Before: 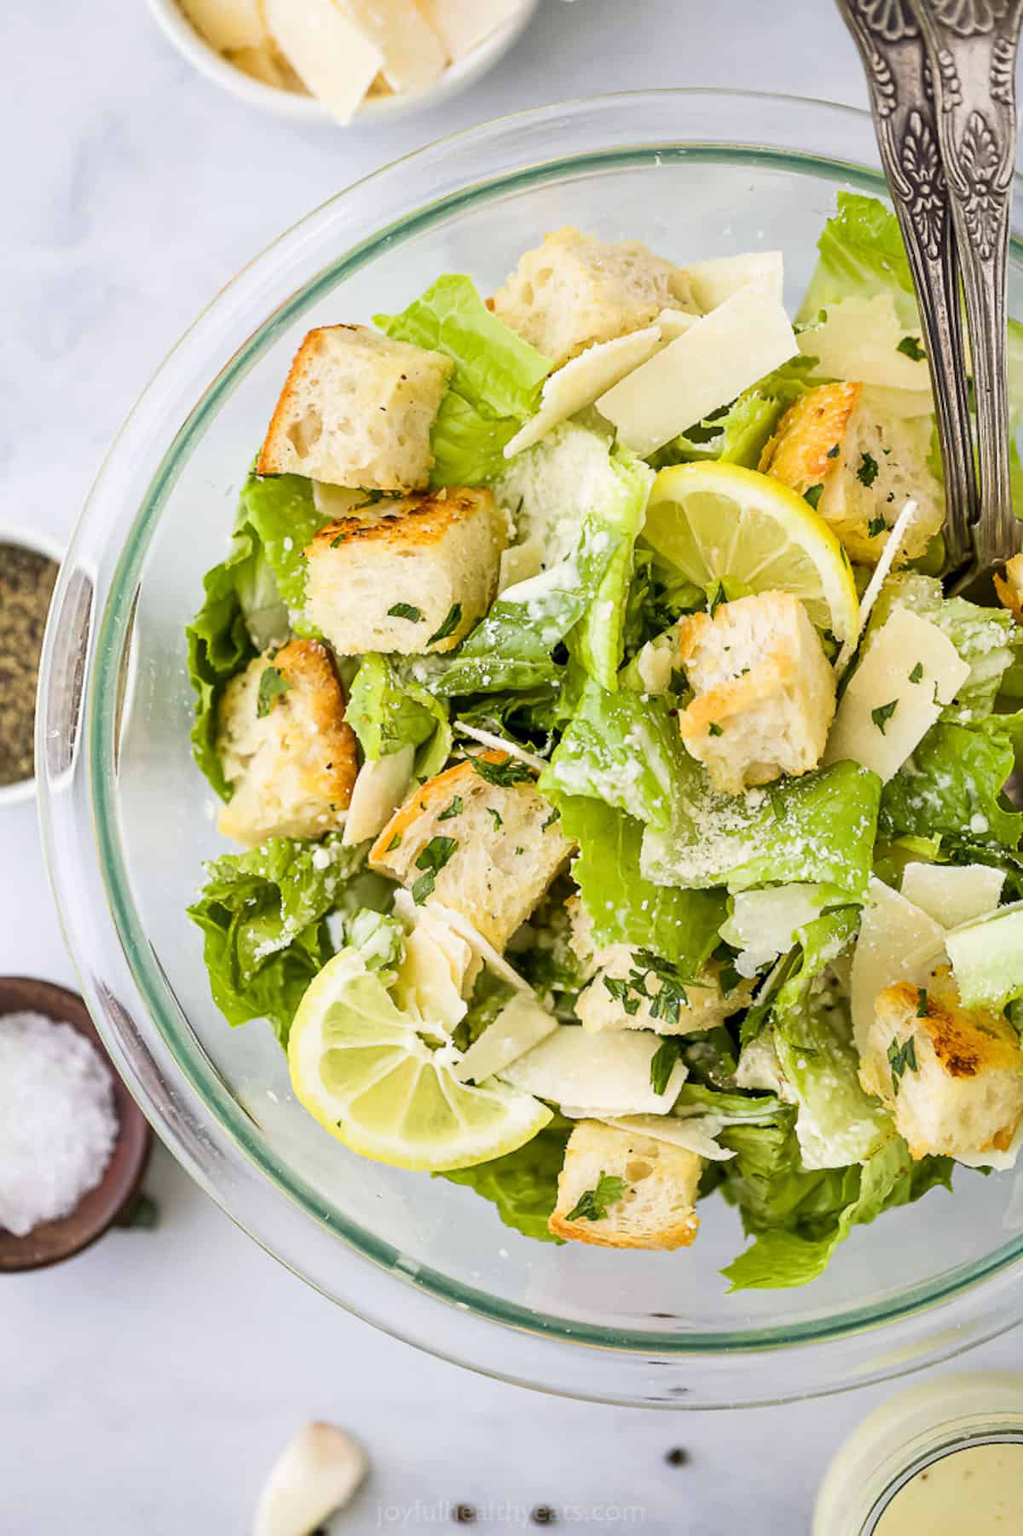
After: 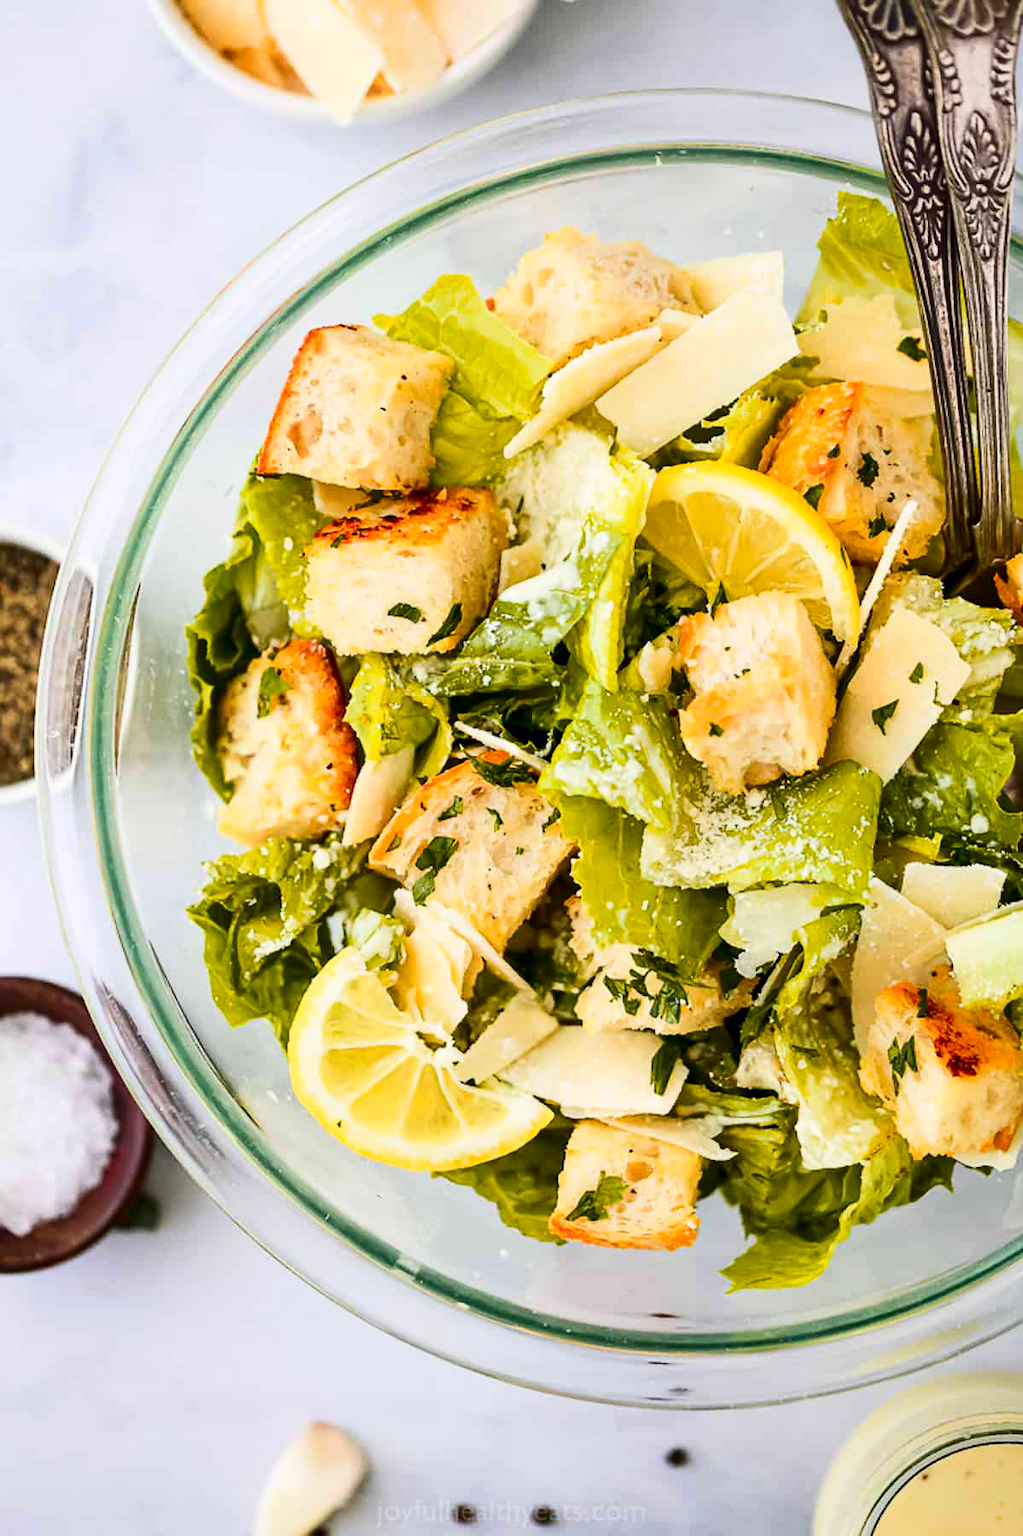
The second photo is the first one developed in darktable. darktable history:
color zones: curves: ch1 [(0.235, 0.558) (0.75, 0.5)]; ch2 [(0.25, 0.462) (0.749, 0.457)]
contrast brightness saturation: contrast 0.214, brightness -0.112, saturation 0.207
